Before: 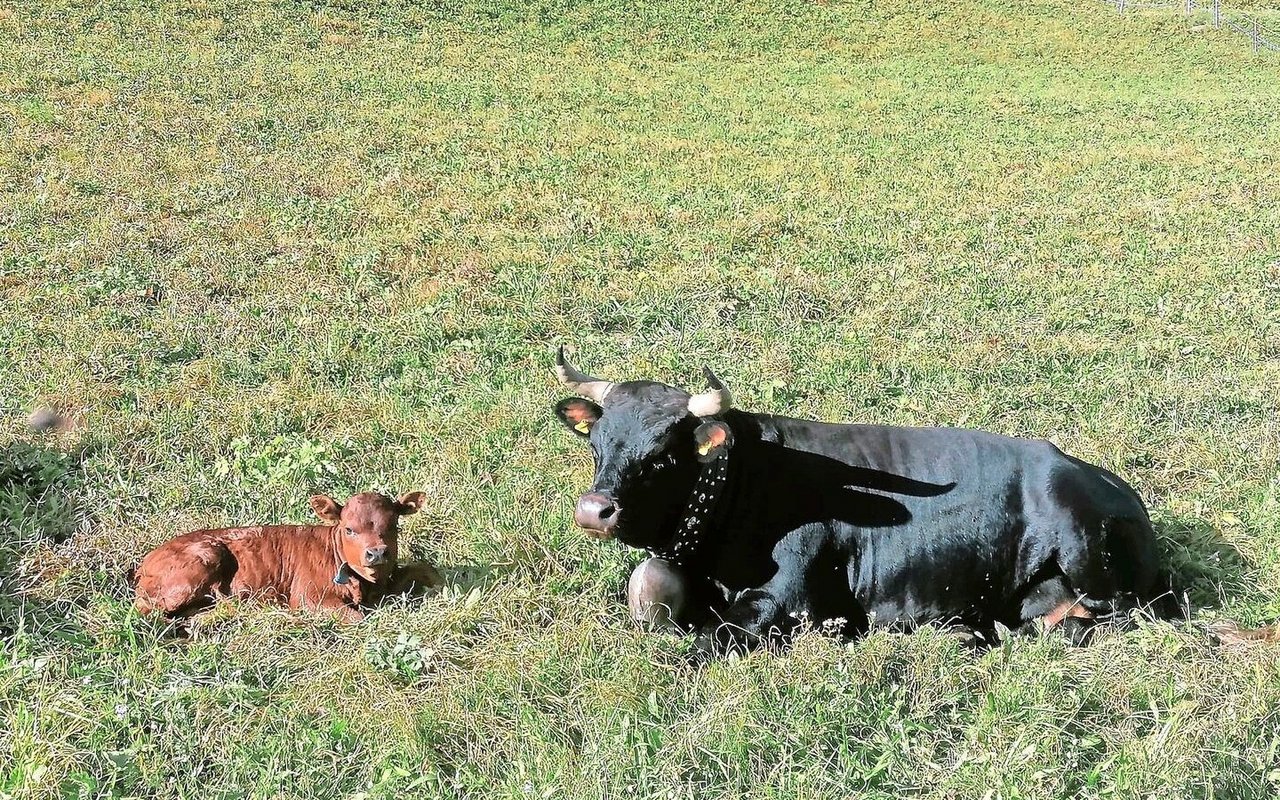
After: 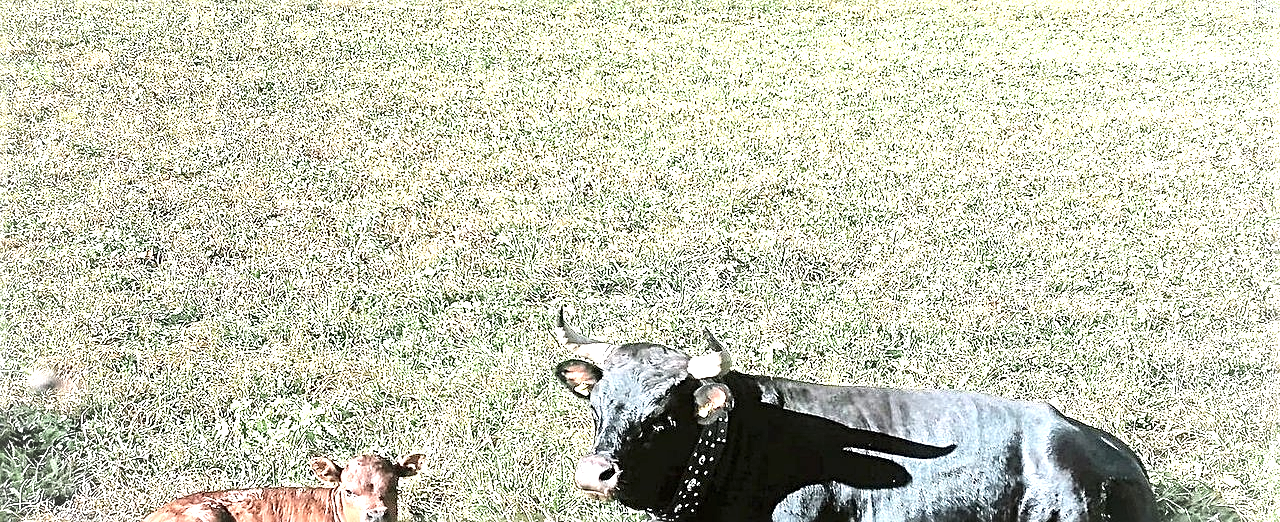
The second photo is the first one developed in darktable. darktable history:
vignetting: fall-off radius 60.9%, brightness 0.064, saturation -0.001, unbound false
exposure: black level correction 0, exposure 1.384 EV, compensate highlight preservation false
contrast brightness saturation: contrast 0.1, saturation -0.357
crop and rotate: top 4.762%, bottom 29.941%
sharpen: radius 2.691, amount 0.67
